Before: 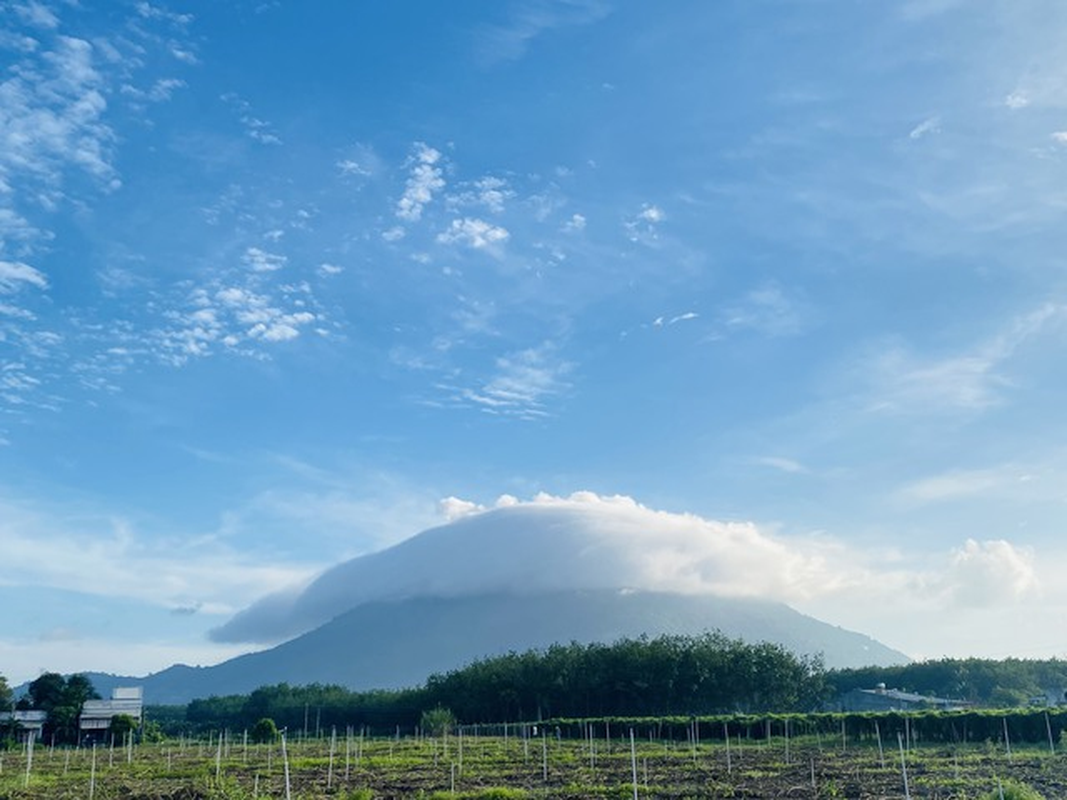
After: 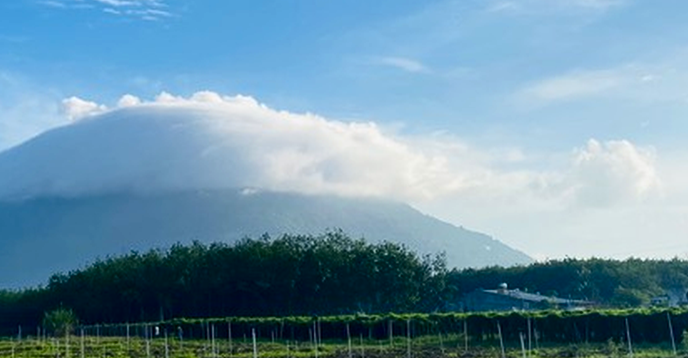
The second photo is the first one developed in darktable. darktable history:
crop and rotate: left 35.509%, top 50.238%, bottom 4.934%
contrast brightness saturation: contrast 0.12, brightness -0.12, saturation 0.2
